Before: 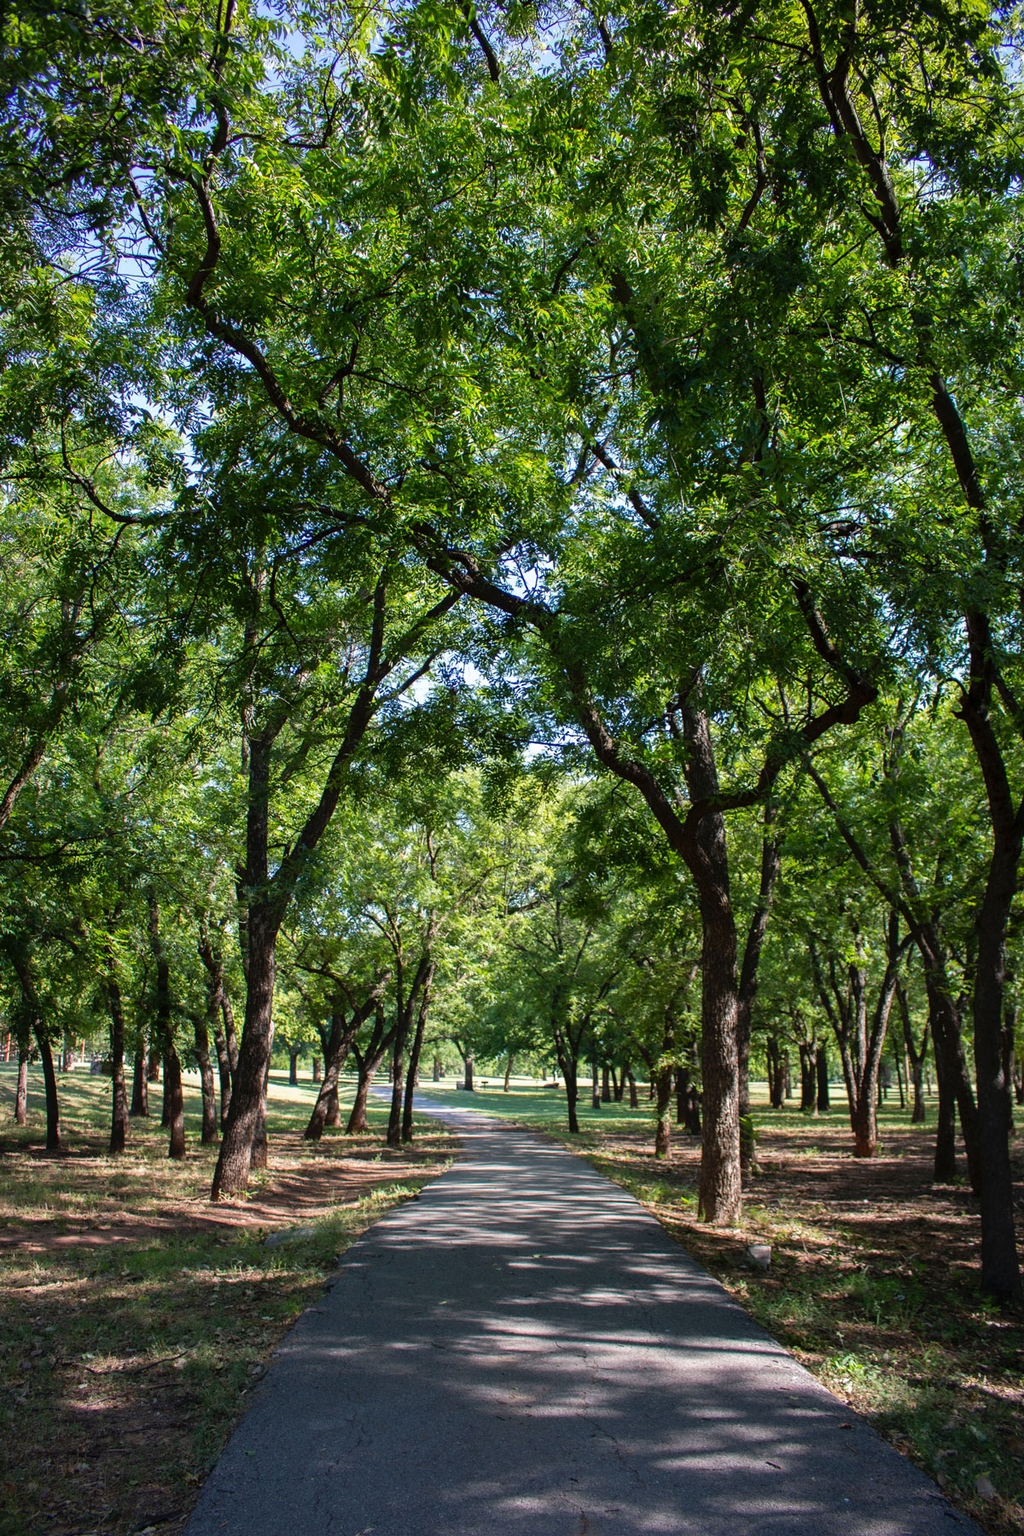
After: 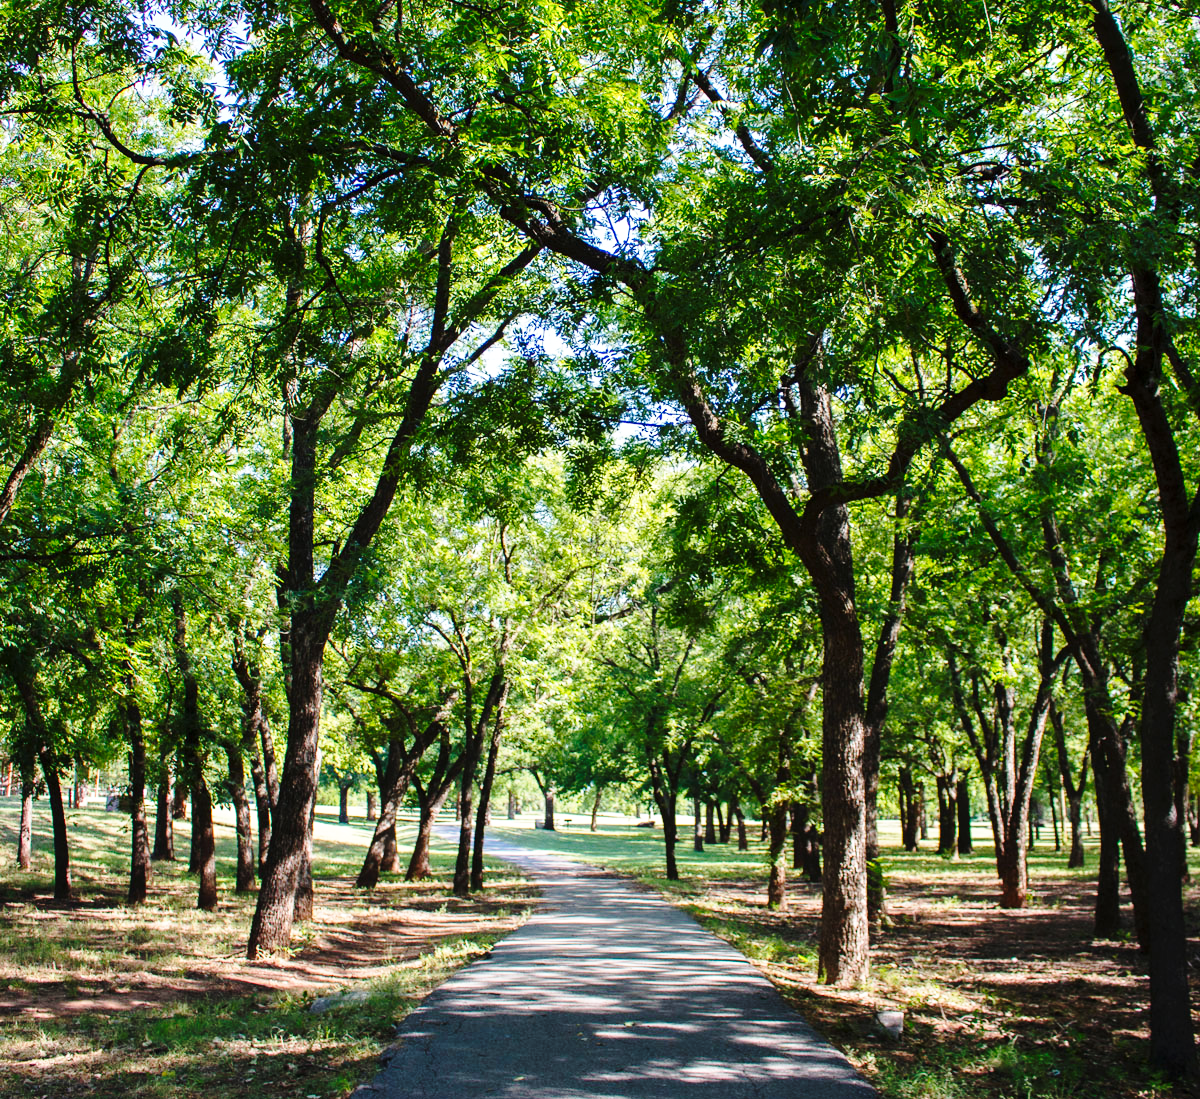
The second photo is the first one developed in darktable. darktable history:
base curve: curves: ch0 [(0, 0) (0.032, 0.037) (0.105, 0.228) (0.435, 0.76) (0.856, 0.983) (1, 1)], preserve colors none
crop and rotate: top 24.922%, bottom 13.989%
